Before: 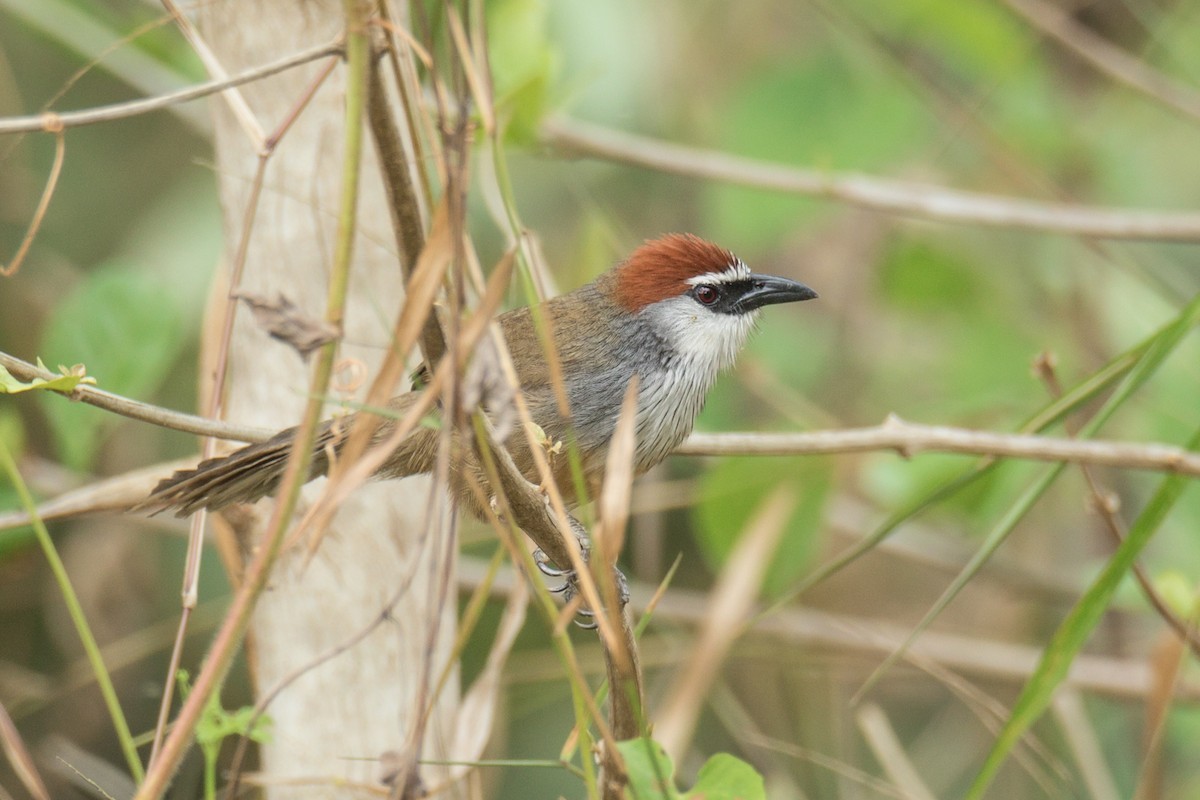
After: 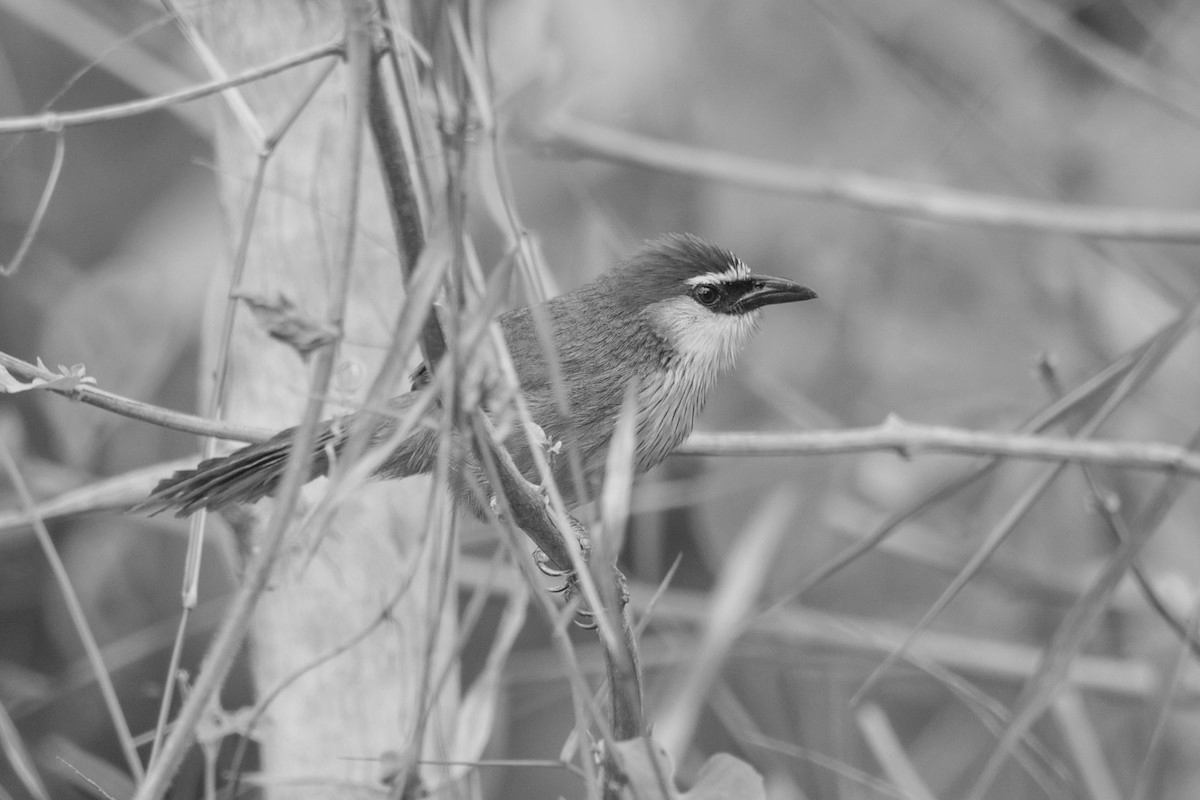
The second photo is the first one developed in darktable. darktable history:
white balance: red 0.978, blue 0.999
monochrome: a 26.22, b 42.67, size 0.8
